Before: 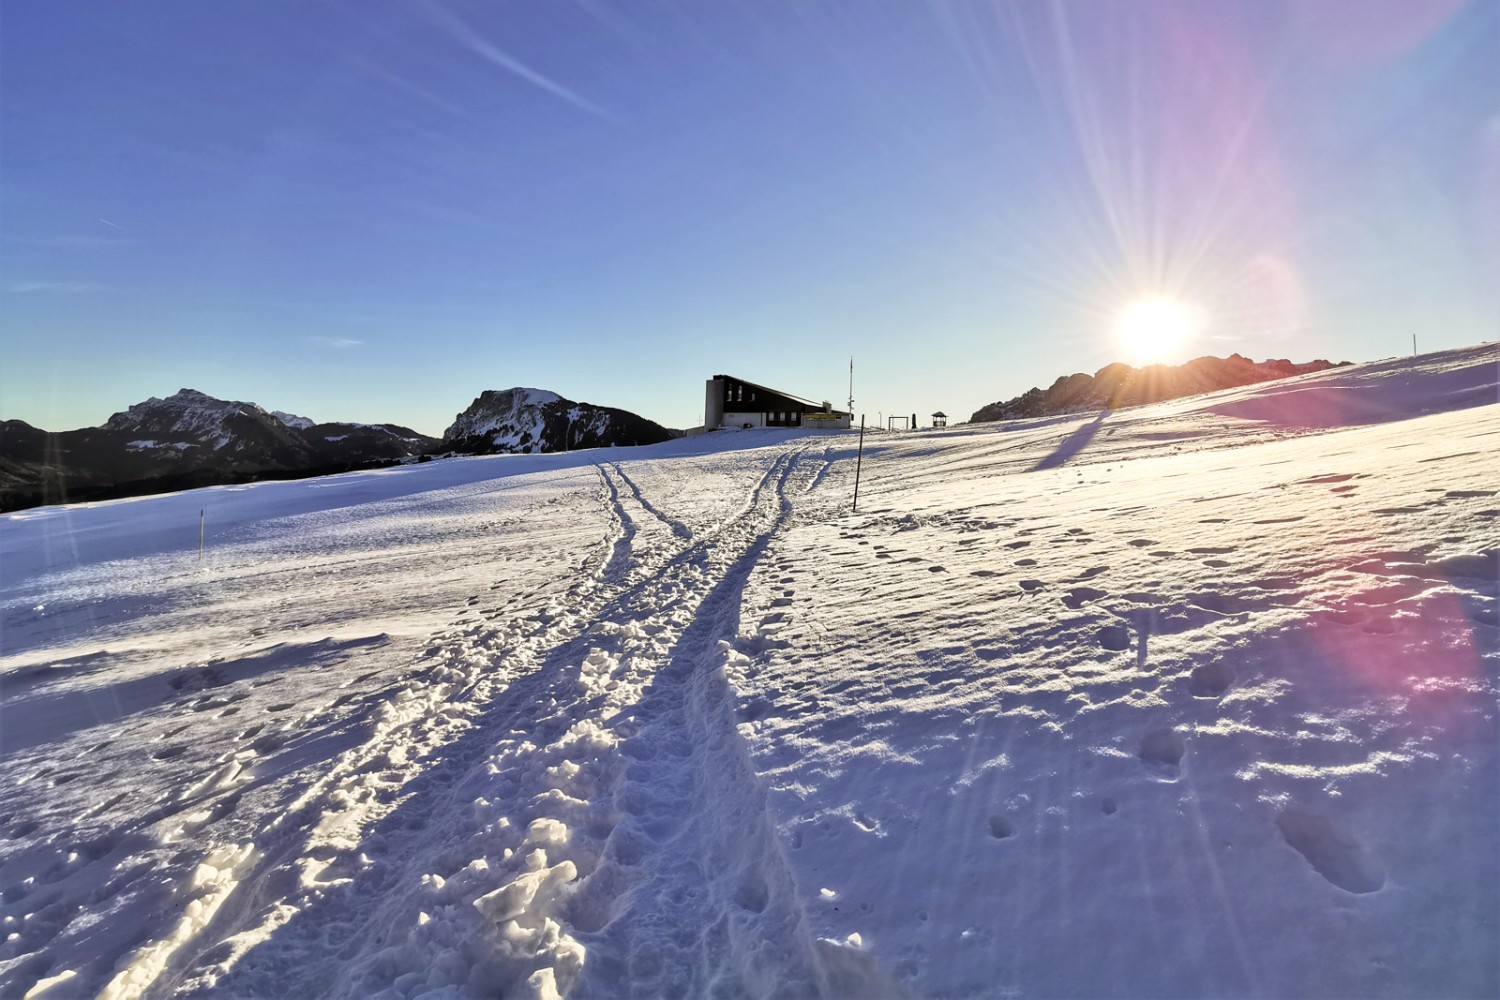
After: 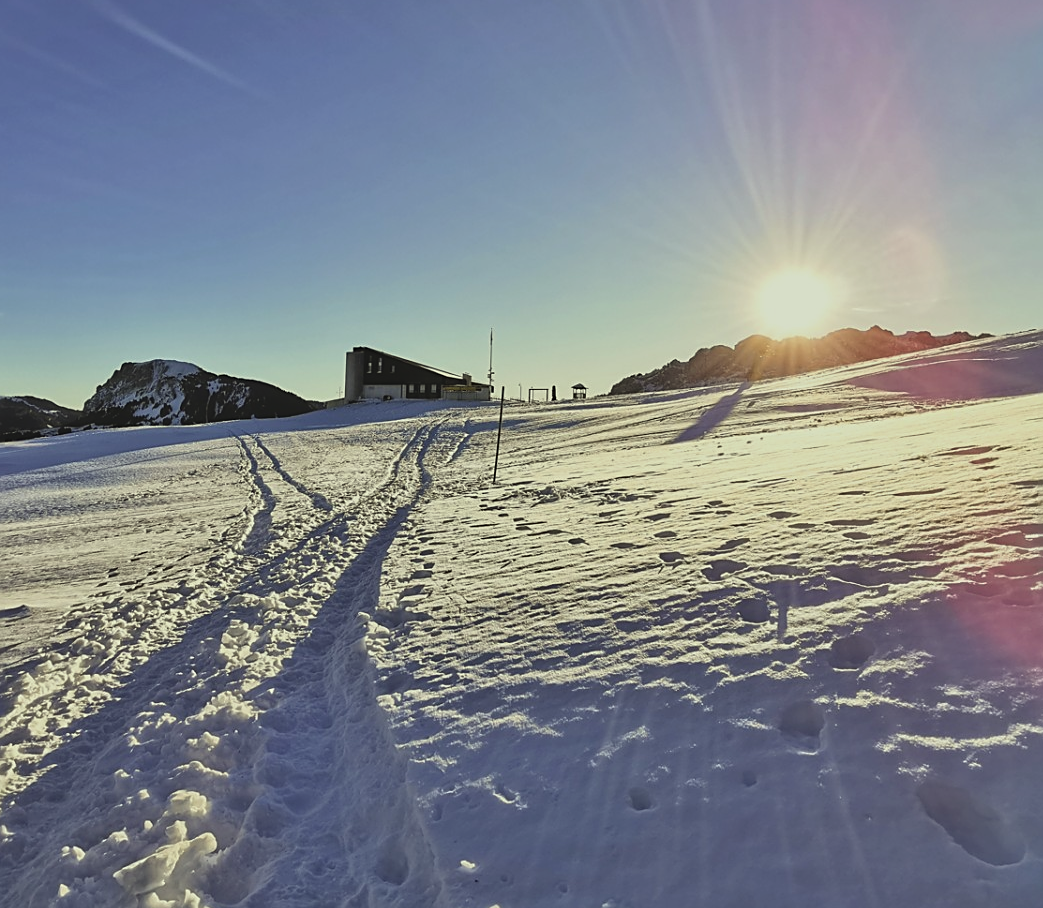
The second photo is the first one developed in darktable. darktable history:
sharpen: on, module defaults
exposure: black level correction -0.015, exposure -0.5 EV, compensate highlight preservation false
color correction: highlights a* -5.94, highlights b* 11.19
crop and rotate: left 24.034%, top 2.838%, right 6.406%, bottom 6.299%
